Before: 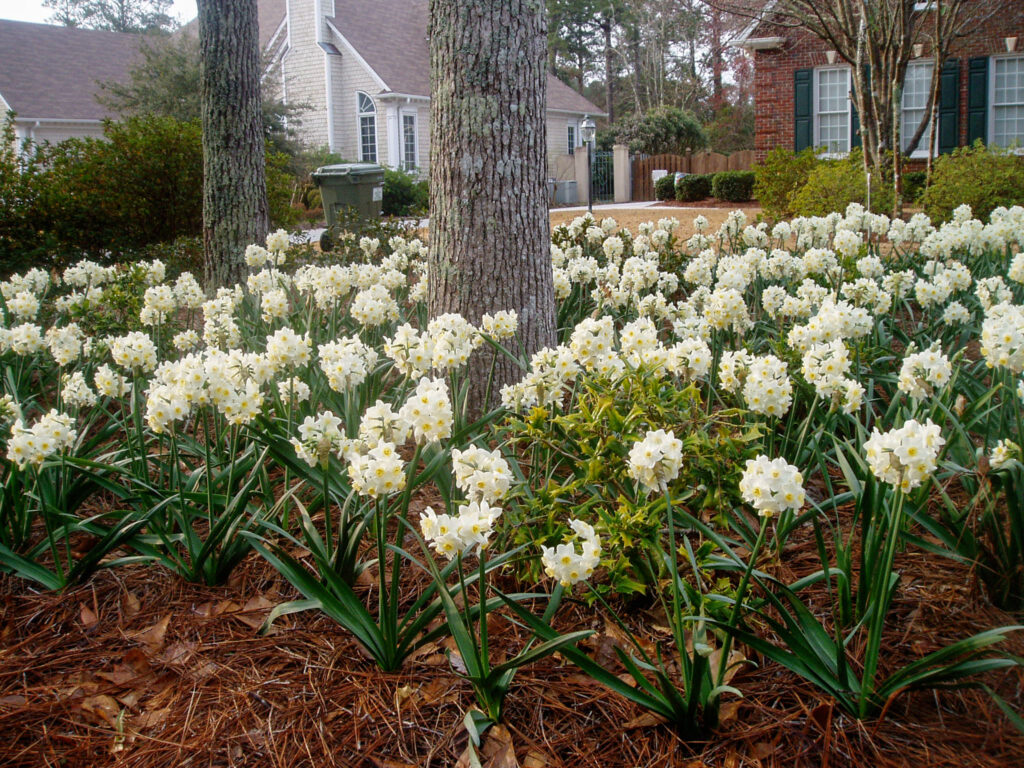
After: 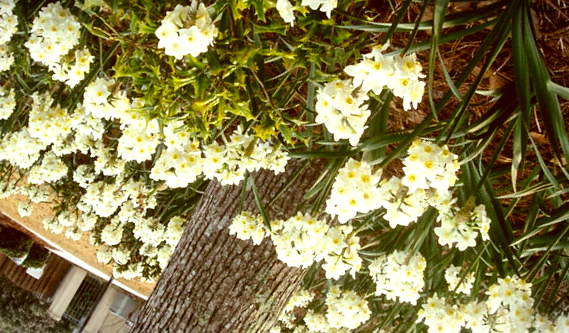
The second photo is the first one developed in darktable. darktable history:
tone equalizer: -8 EV -0.715 EV, -7 EV -0.733 EV, -6 EV -0.564 EV, -5 EV -0.397 EV, -3 EV 0.377 EV, -2 EV 0.6 EV, -1 EV 0.683 EV, +0 EV 0.725 EV, edges refinement/feathering 500, mask exposure compensation -1.57 EV, preserve details no
vignetting: fall-off start 99.29%, fall-off radius 64.96%, automatic ratio true
color correction: highlights a* -6.01, highlights b* 9.21, shadows a* 10.28, shadows b* 23.64
crop and rotate: angle 148.42°, left 9.173%, top 15.574%, right 4.544%, bottom 17.096%
